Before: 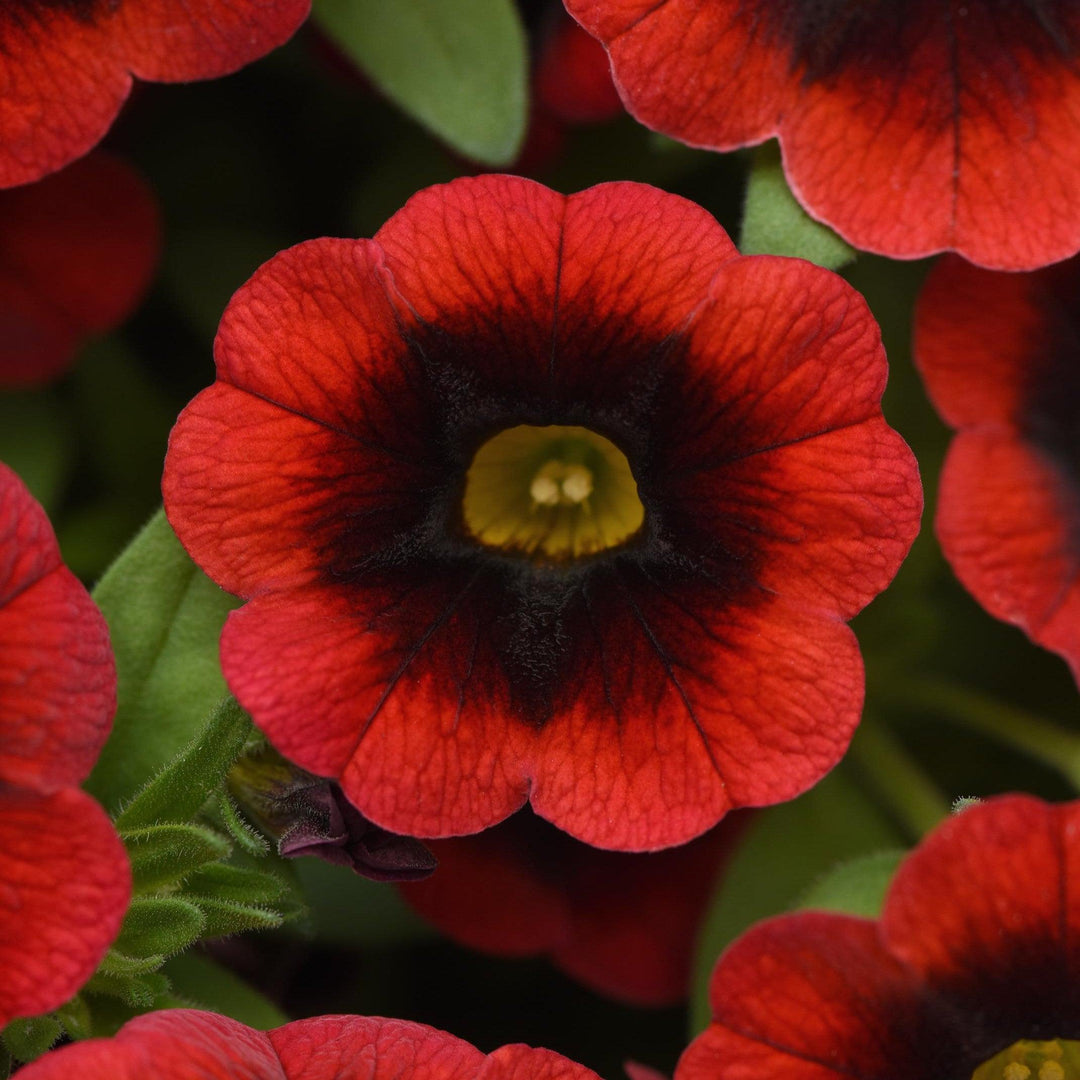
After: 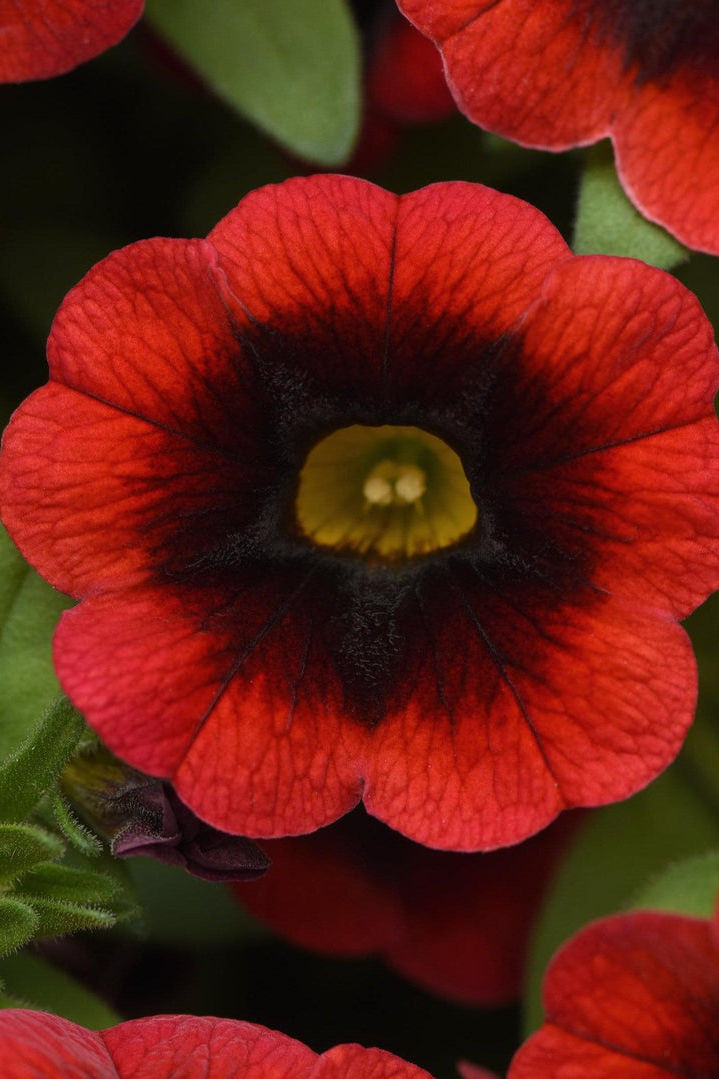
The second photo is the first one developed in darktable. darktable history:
crop and rotate: left 15.599%, right 17.768%
